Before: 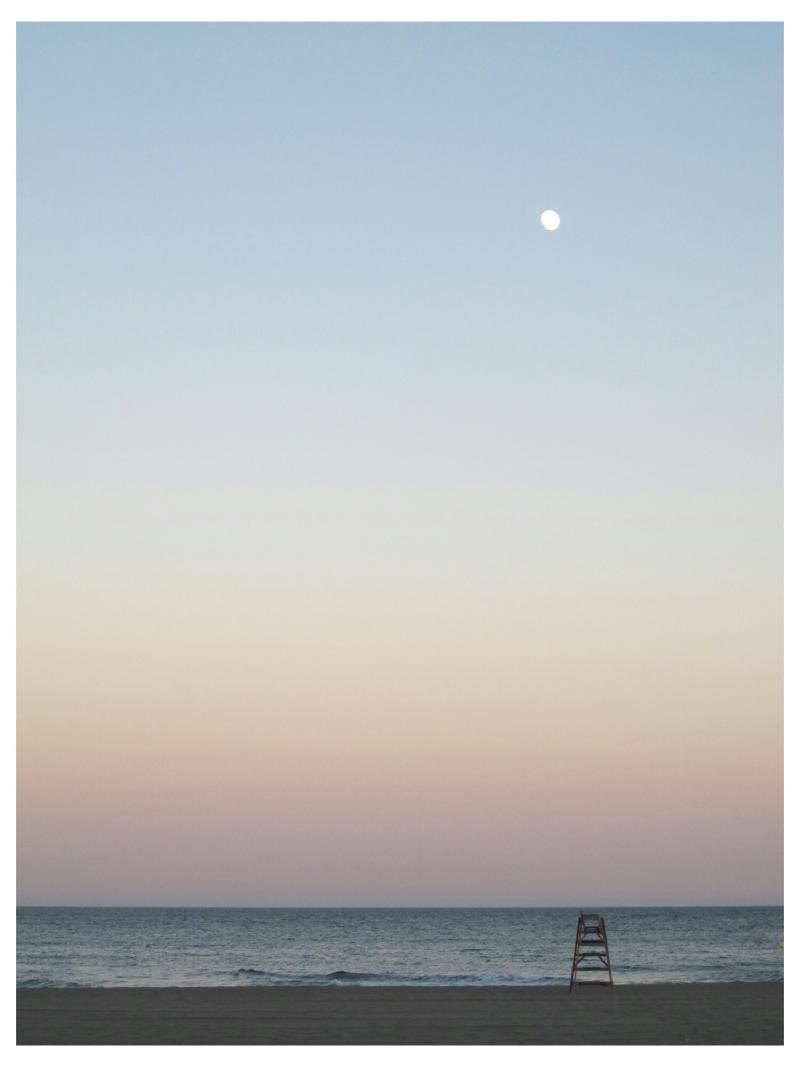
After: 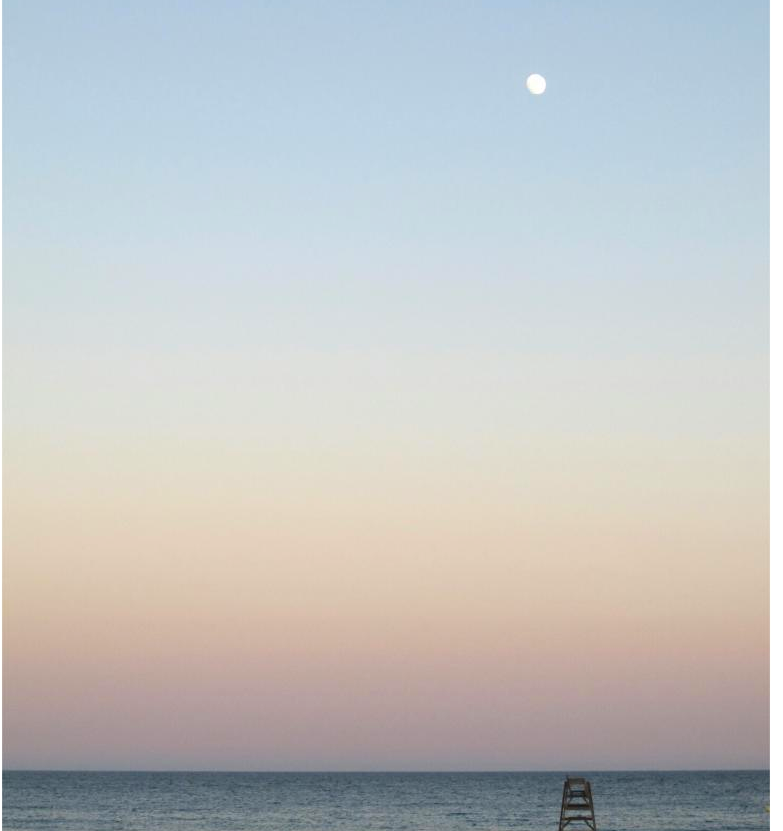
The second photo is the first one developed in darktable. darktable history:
contrast brightness saturation: contrast 0.08, saturation 0.2
crop and rotate: left 1.814%, top 12.818%, right 0.25%, bottom 9.225%
